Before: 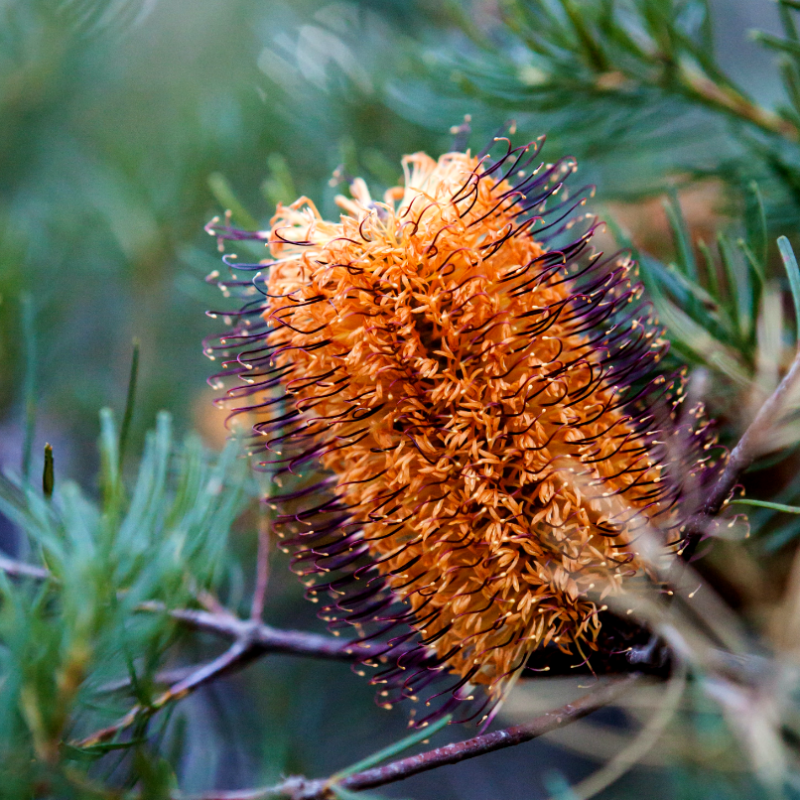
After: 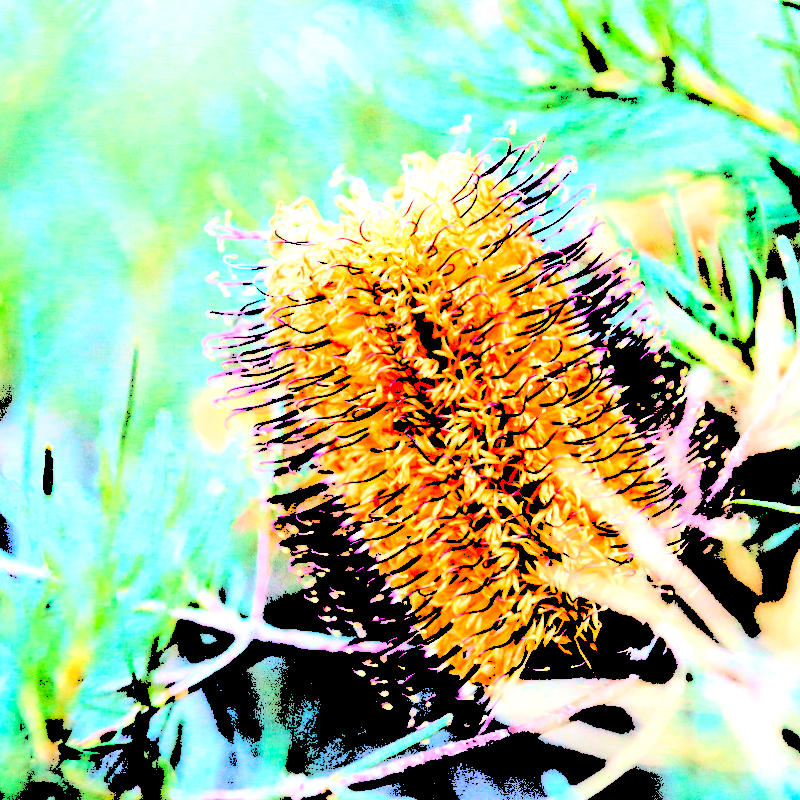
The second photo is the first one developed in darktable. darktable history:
levels: levels [0.246, 0.246, 0.506]
